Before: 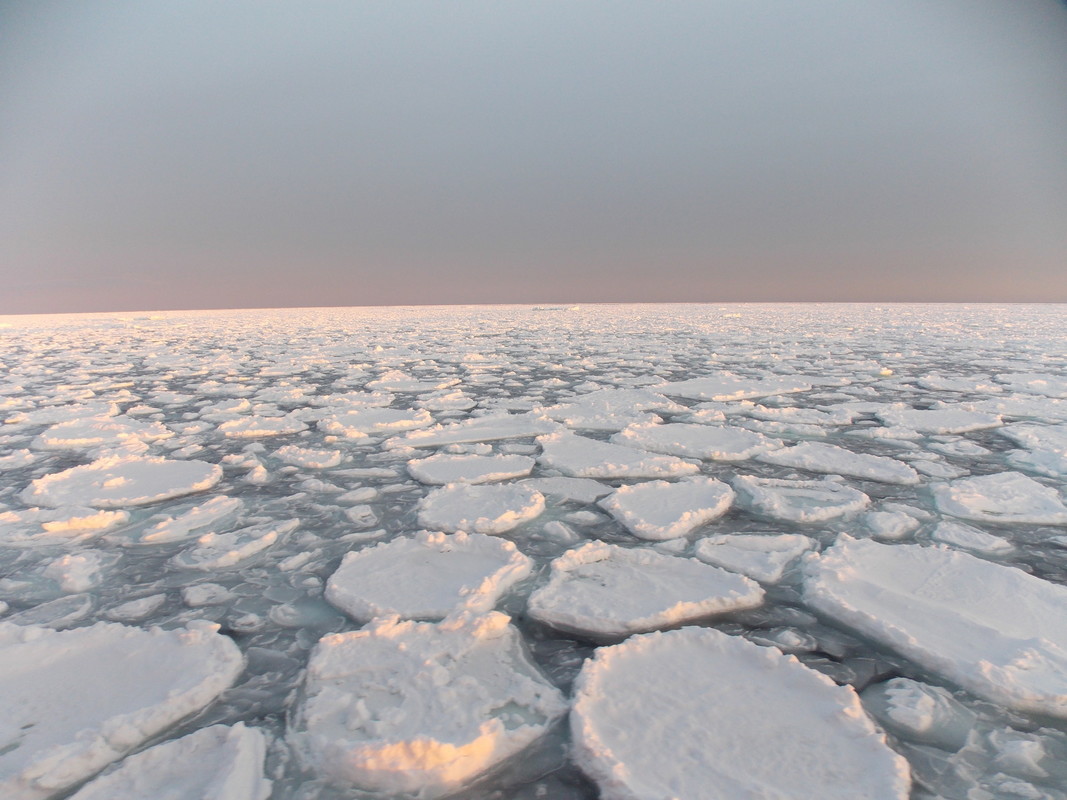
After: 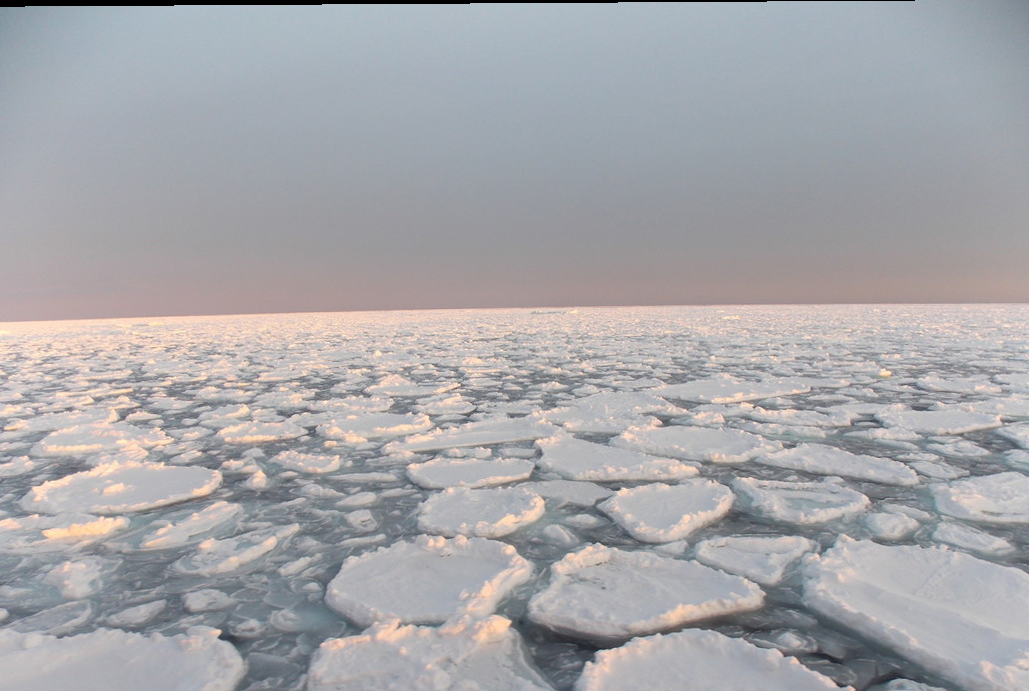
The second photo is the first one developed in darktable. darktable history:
crop and rotate: angle 0.386°, left 0.394%, right 3.6%, bottom 14.285%
